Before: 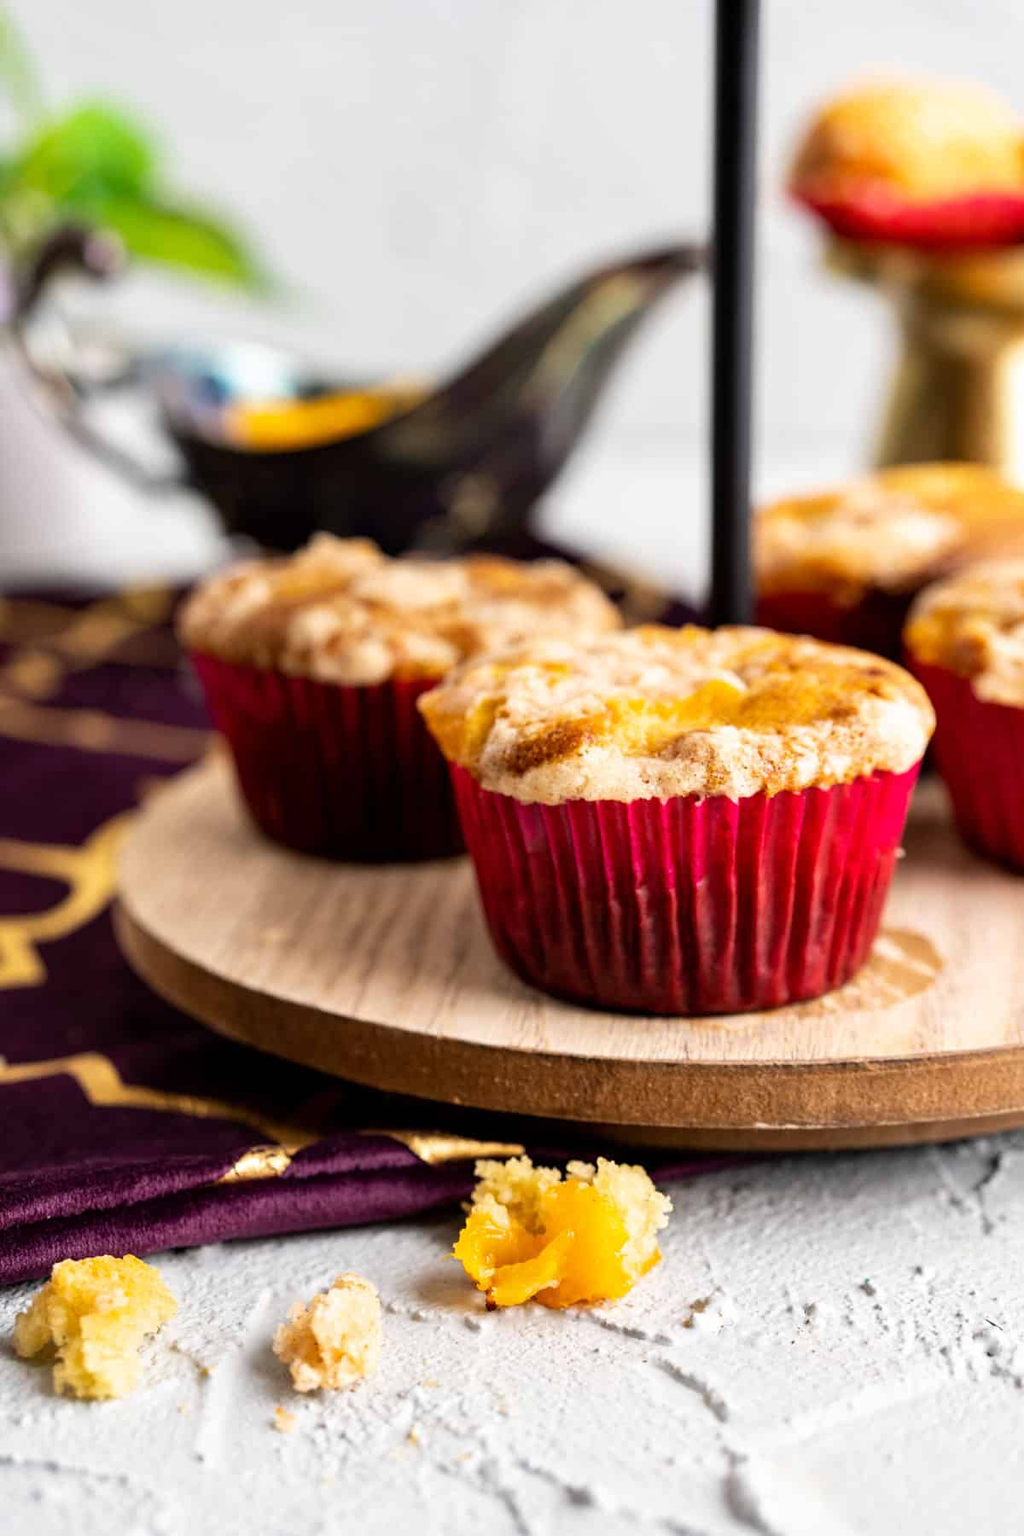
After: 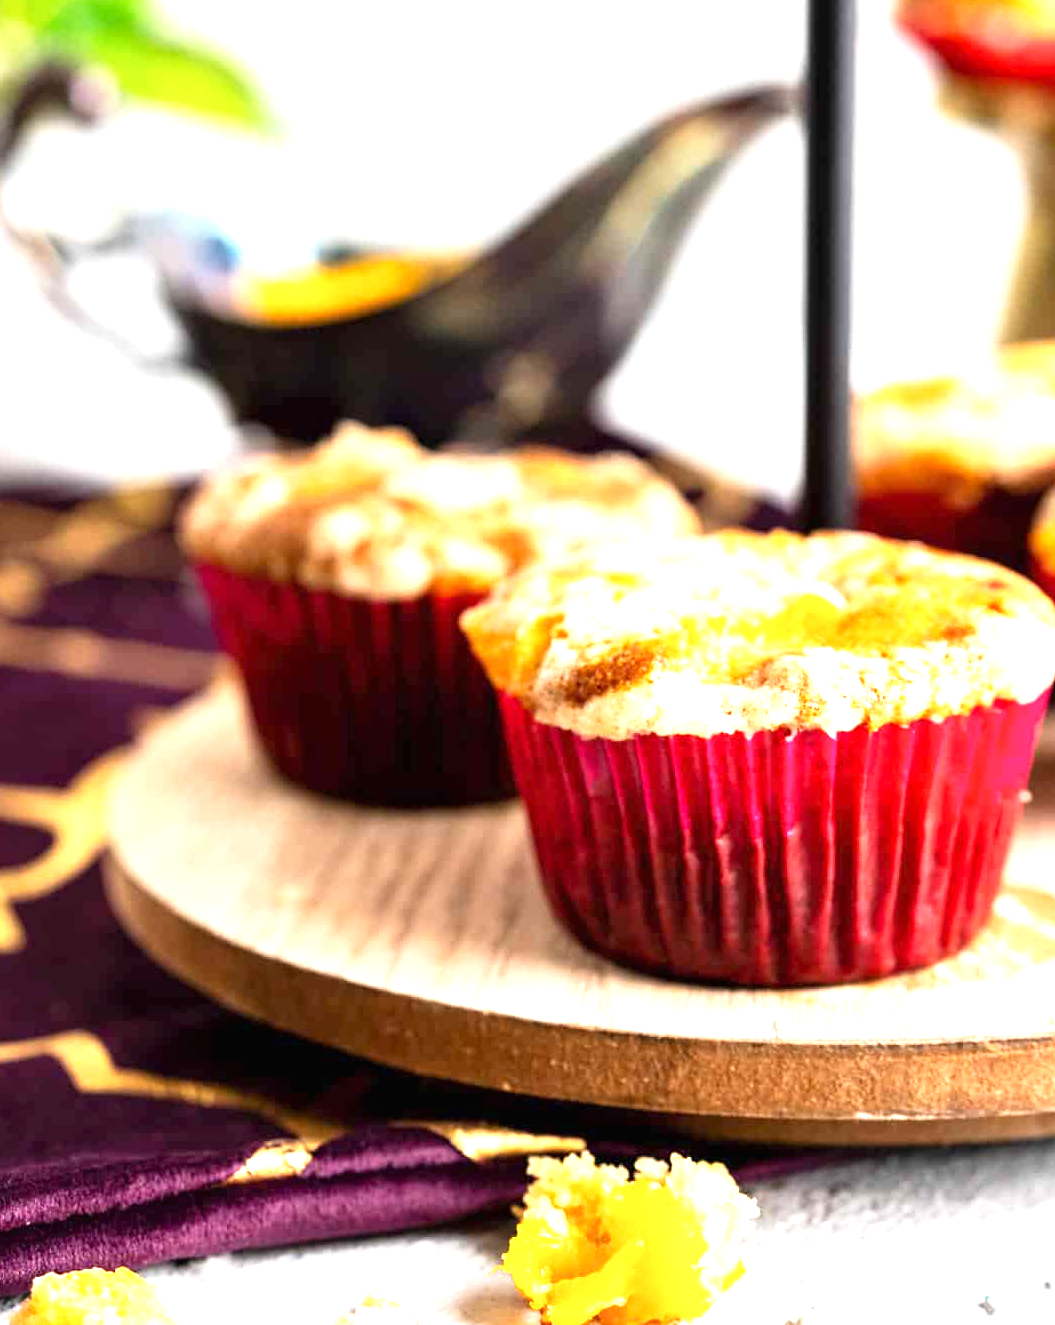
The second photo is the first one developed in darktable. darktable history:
crop and rotate: left 2.425%, top 11.305%, right 9.6%, bottom 15.08%
tone curve: curves: ch0 [(0, 0) (0.003, 0.003) (0.011, 0.011) (0.025, 0.026) (0.044, 0.046) (0.069, 0.072) (0.1, 0.103) (0.136, 0.141) (0.177, 0.184) (0.224, 0.233) (0.277, 0.287) (0.335, 0.348) (0.399, 0.414) (0.468, 0.486) (0.543, 0.563) (0.623, 0.647) (0.709, 0.736) (0.801, 0.831) (0.898, 0.92) (1, 1)], preserve colors none
exposure: black level correction 0, exposure 1.2 EV, compensate highlight preservation false
